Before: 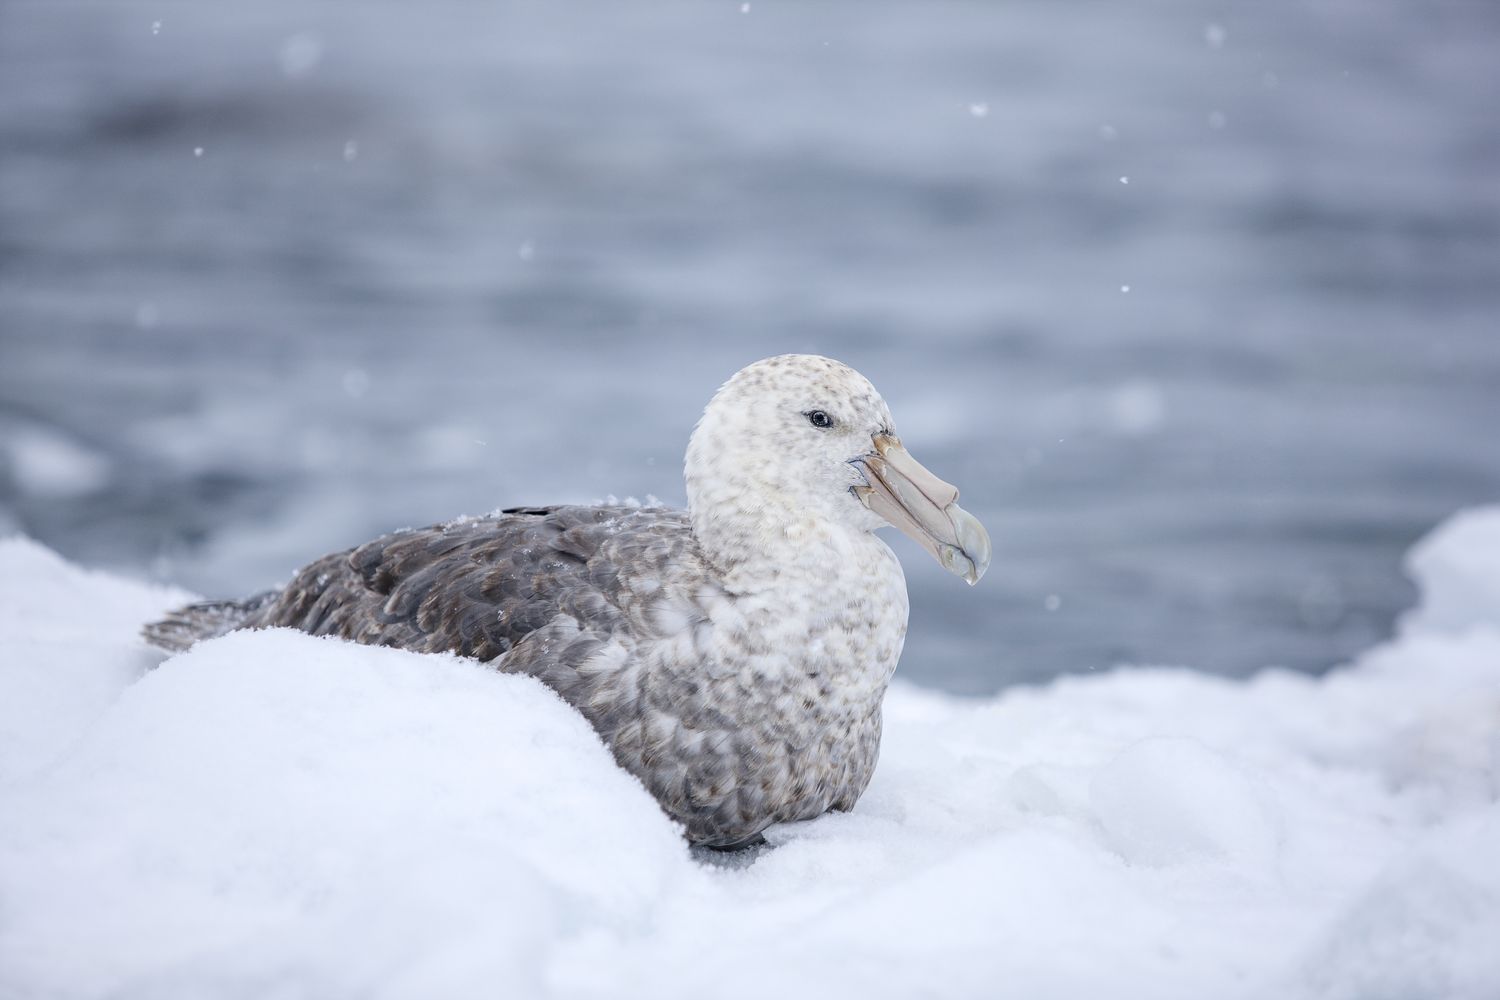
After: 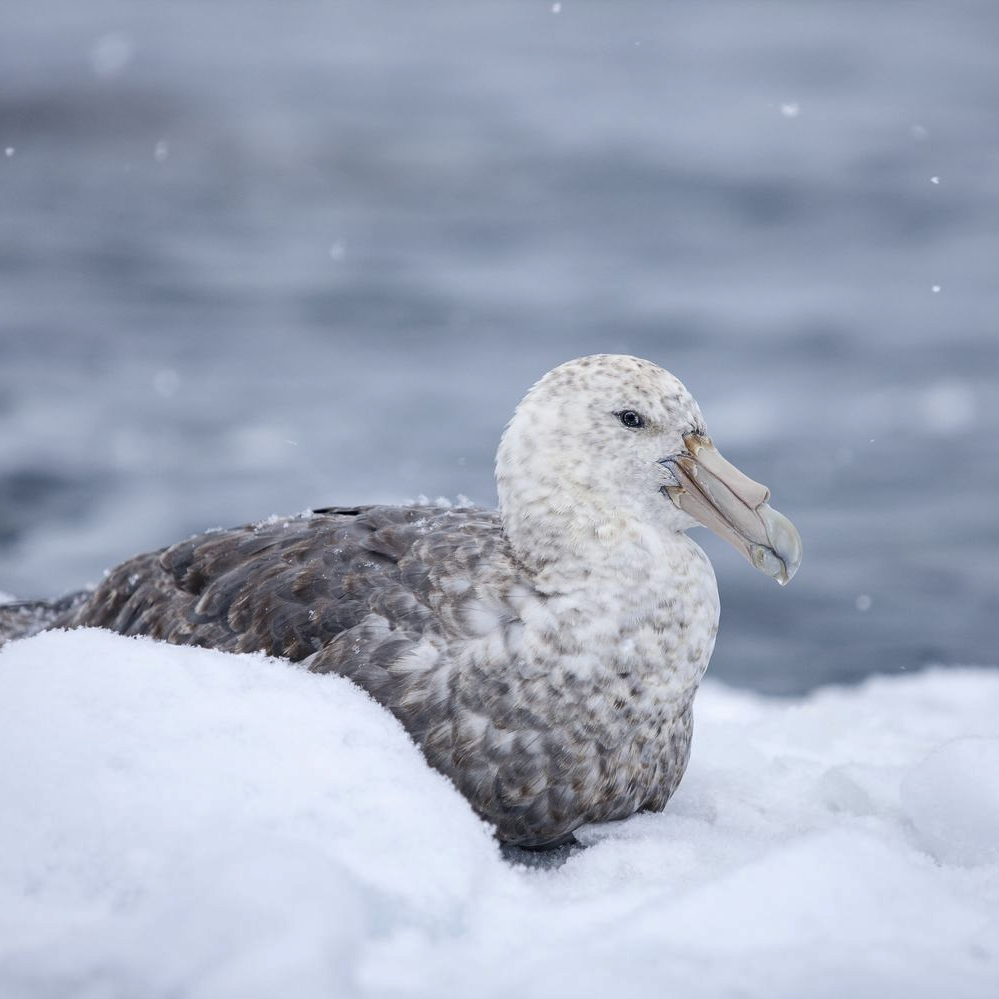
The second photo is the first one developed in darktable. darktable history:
shadows and highlights: soften with gaussian
crop and rotate: left 12.648%, right 20.685%
